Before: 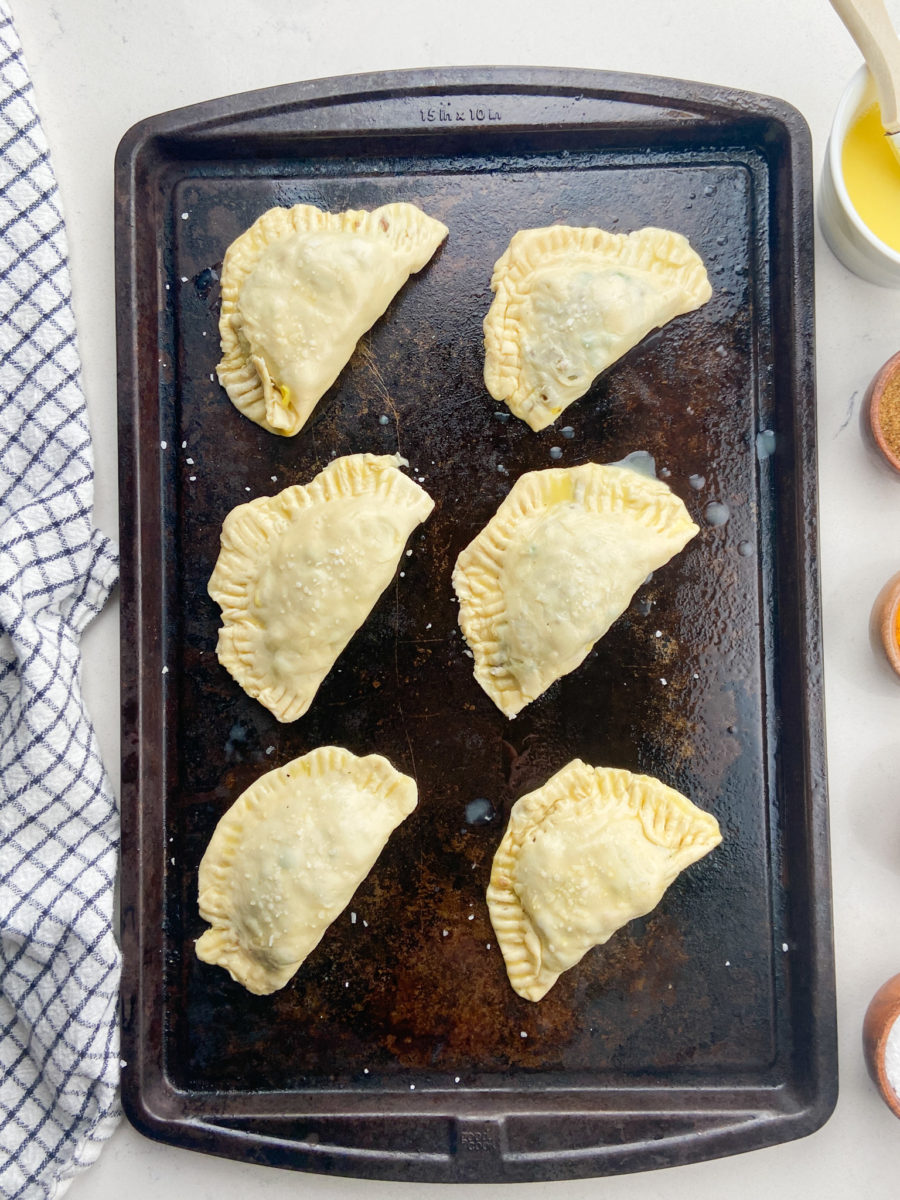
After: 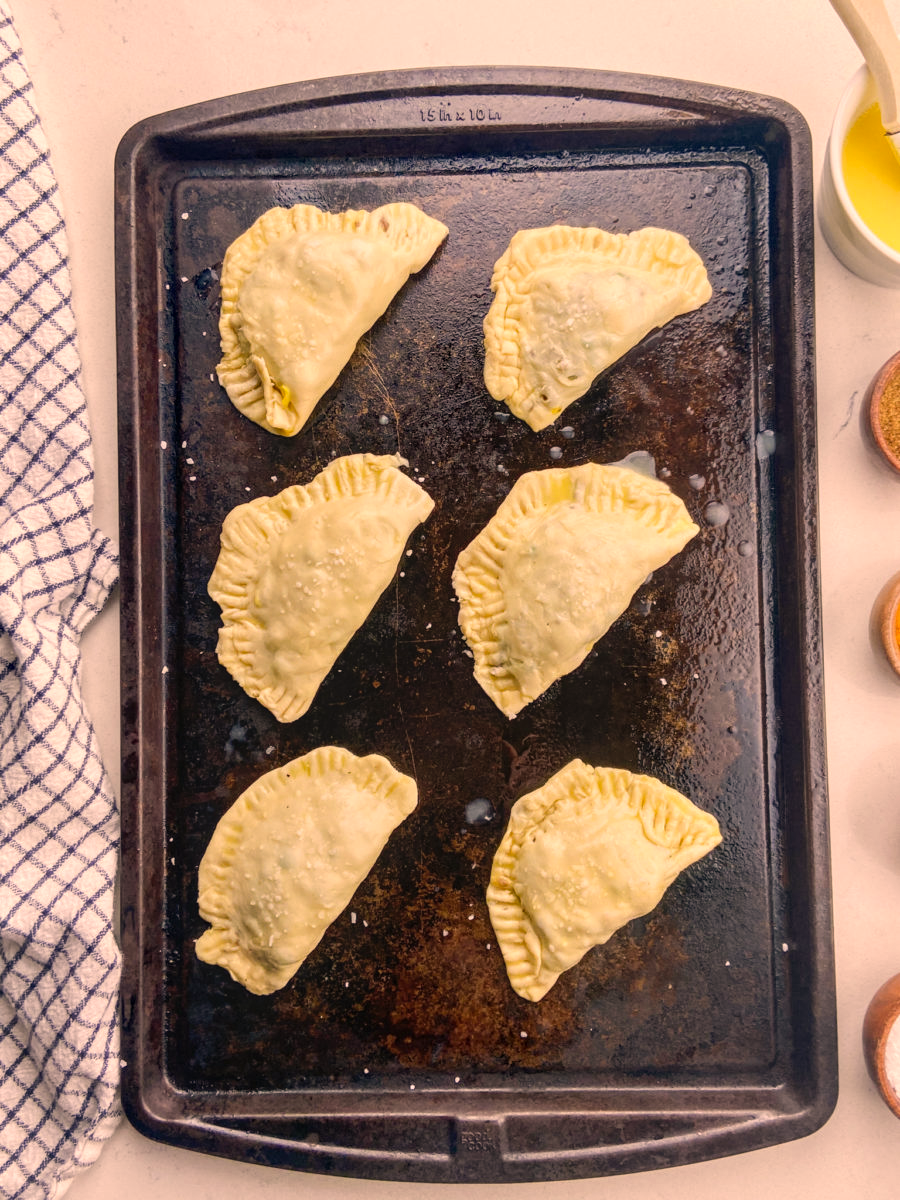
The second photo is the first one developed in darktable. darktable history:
color correction: highlights a* 17.75, highlights b* 18.83
local contrast: on, module defaults
